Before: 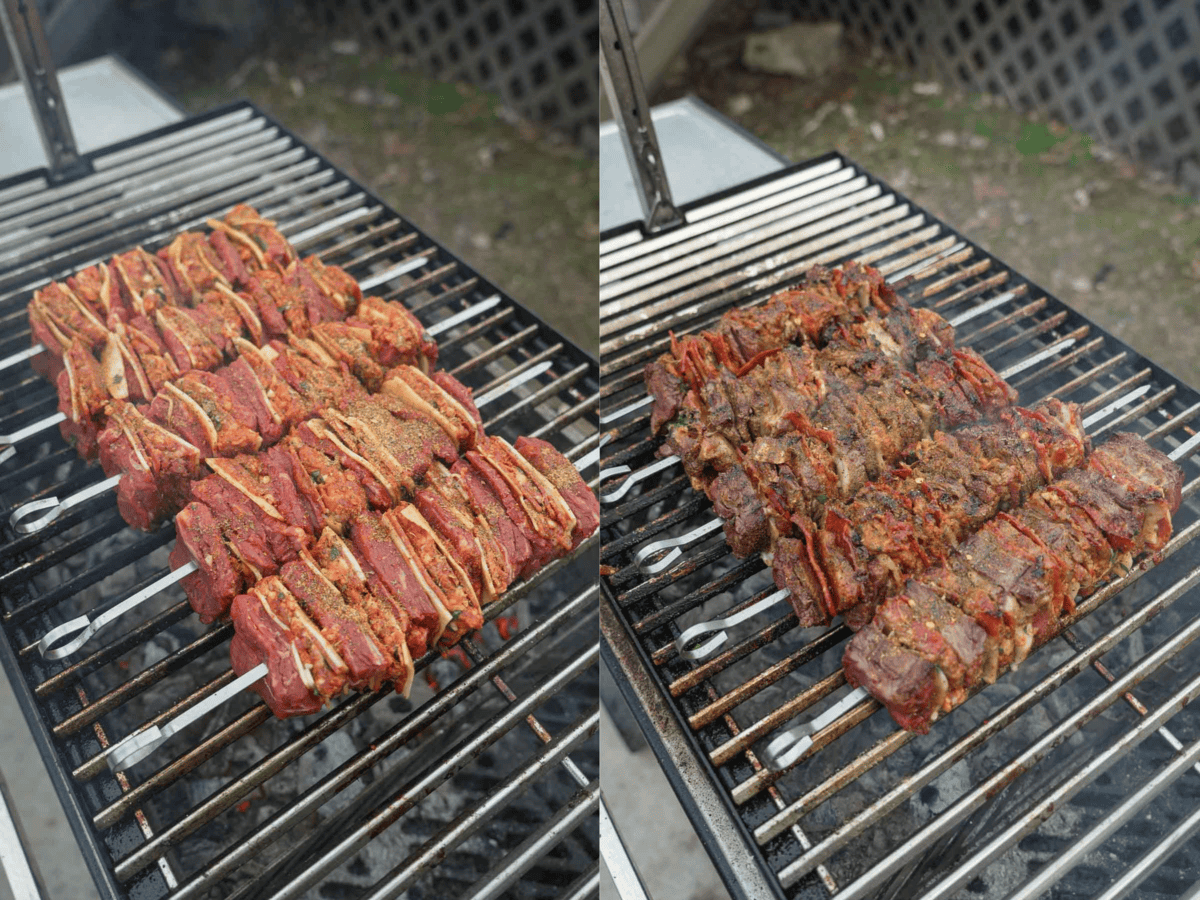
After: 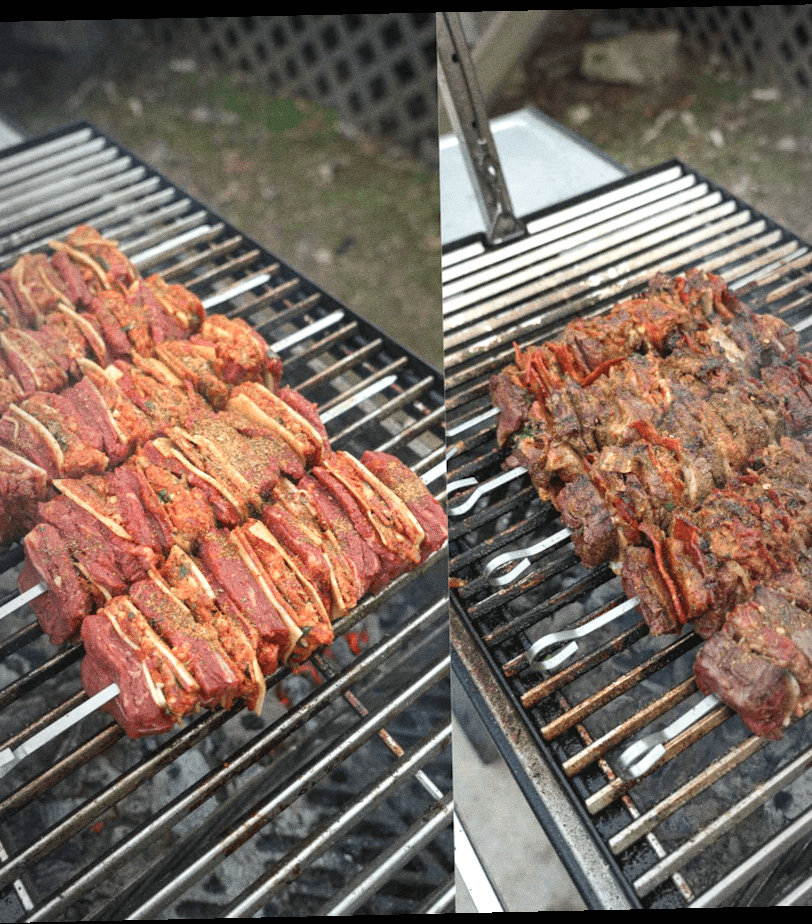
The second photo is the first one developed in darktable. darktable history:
exposure: black level correction 0, exposure 0.5 EV, compensate exposure bias true, compensate highlight preservation false
vignetting: fall-off start 97%, fall-off radius 100%, width/height ratio 0.609, unbound false
crop and rotate: left 13.409%, right 19.924%
grain: on, module defaults
rotate and perspective: rotation -1.24°, automatic cropping off
